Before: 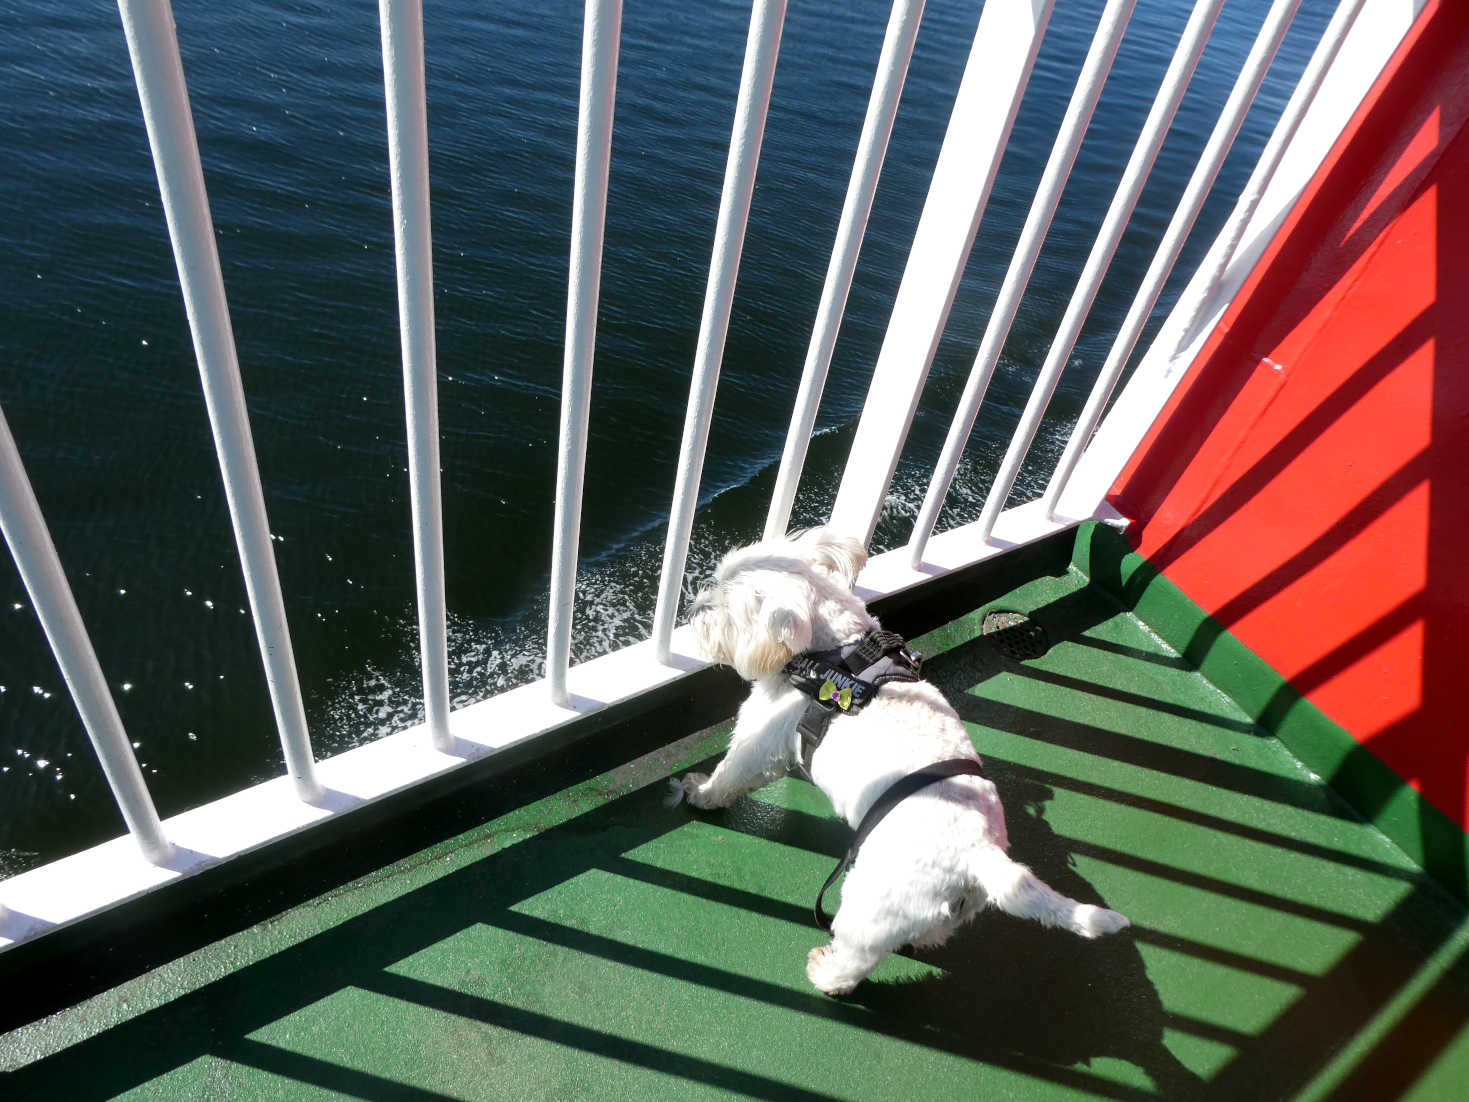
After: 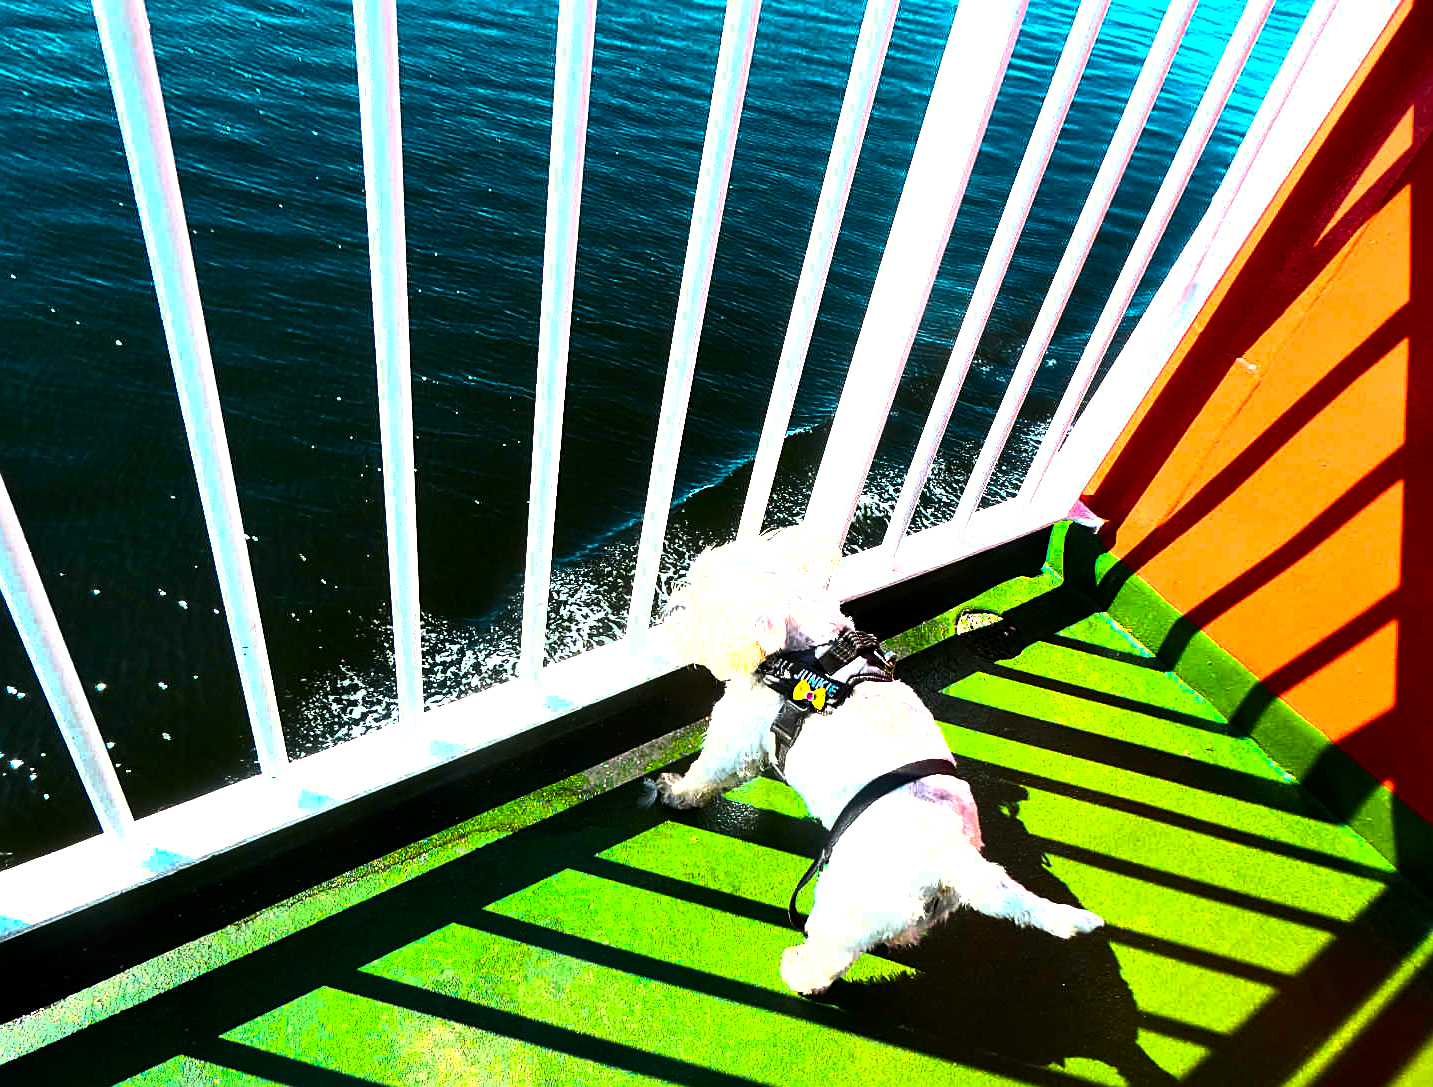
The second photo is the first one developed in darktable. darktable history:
local contrast: mode bilateral grid, contrast 10, coarseness 25, detail 115%, midtone range 0.2
sharpen: on, module defaults
tone equalizer: -8 EV -0.417 EV, -7 EV -0.389 EV, -6 EV -0.333 EV, -5 EV -0.222 EV, -3 EV 0.222 EV, -2 EV 0.333 EV, -1 EV 0.389 EV, +0 EV 0.417 EV, edges refinement/feathering 500, mask exposure compensation -1.57 EV, preserve details no
color balance rgb: linear chroma grading › highlights 100%, linear chroma grading › global chroma 23.41%, perceptual saturation grading › global saturation 35.38%, hue shift -10.68°, perceptual brilliance grading › highlights 47.25%, perceptual brilliance grading › mid-tones 22.2%, perceptual brilliance grading › shadows -5.93%
color zones: curves: ch0 [(0.018, 0.548) (0.197, 0.654) (0.425, 0.447) (0.605, 0.658) (0.732, 0.579)]; ch1 [(0.105, 0.531) (0.224, 0.531) (0.386, 0.39) (0.618, 0.456) (0.732, 0.456) (0.956, 0.421)]; ch2 [(0.039, 0.583) (0.215, 0.465) (0.399, 0.544) (0.465, 0.548) (0.614, 0.447) (0.724, 0.43) (0.882, 0.623) (0.956, 0.632)]
contrast brightness saturation: contrast 0.15, brightness -0.01, saturation 0.1
crop and rotate: left 1.774%, right 0.633%, bottom 1.28%
shadows and highlights: low approximation 0.01, soften with gaussian
